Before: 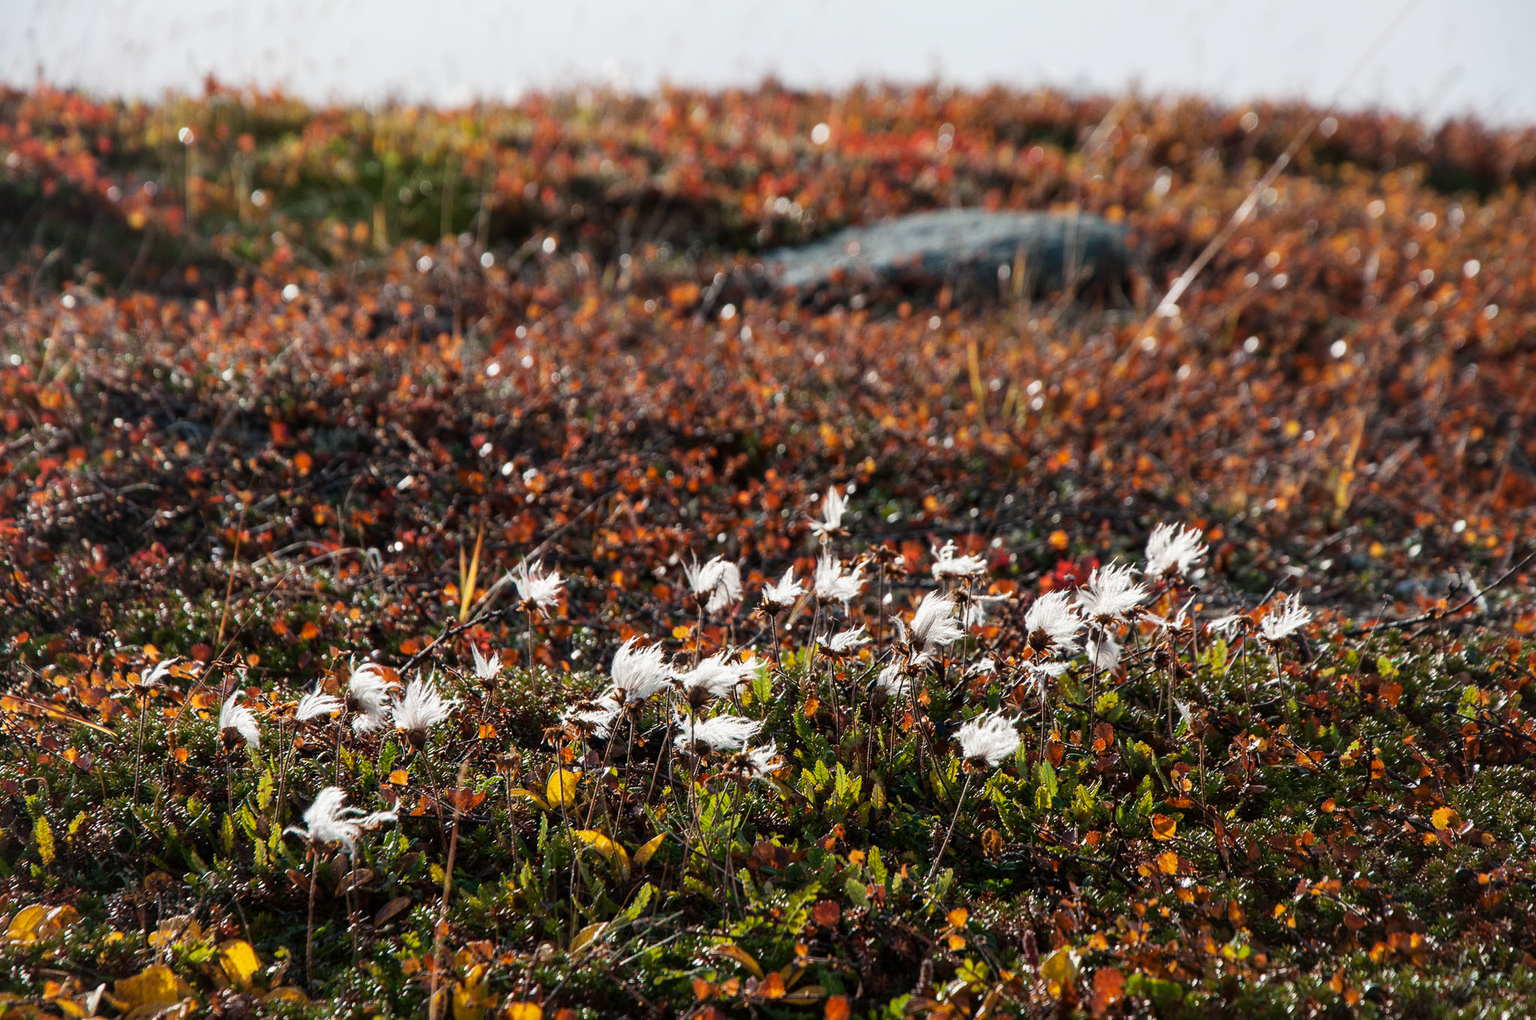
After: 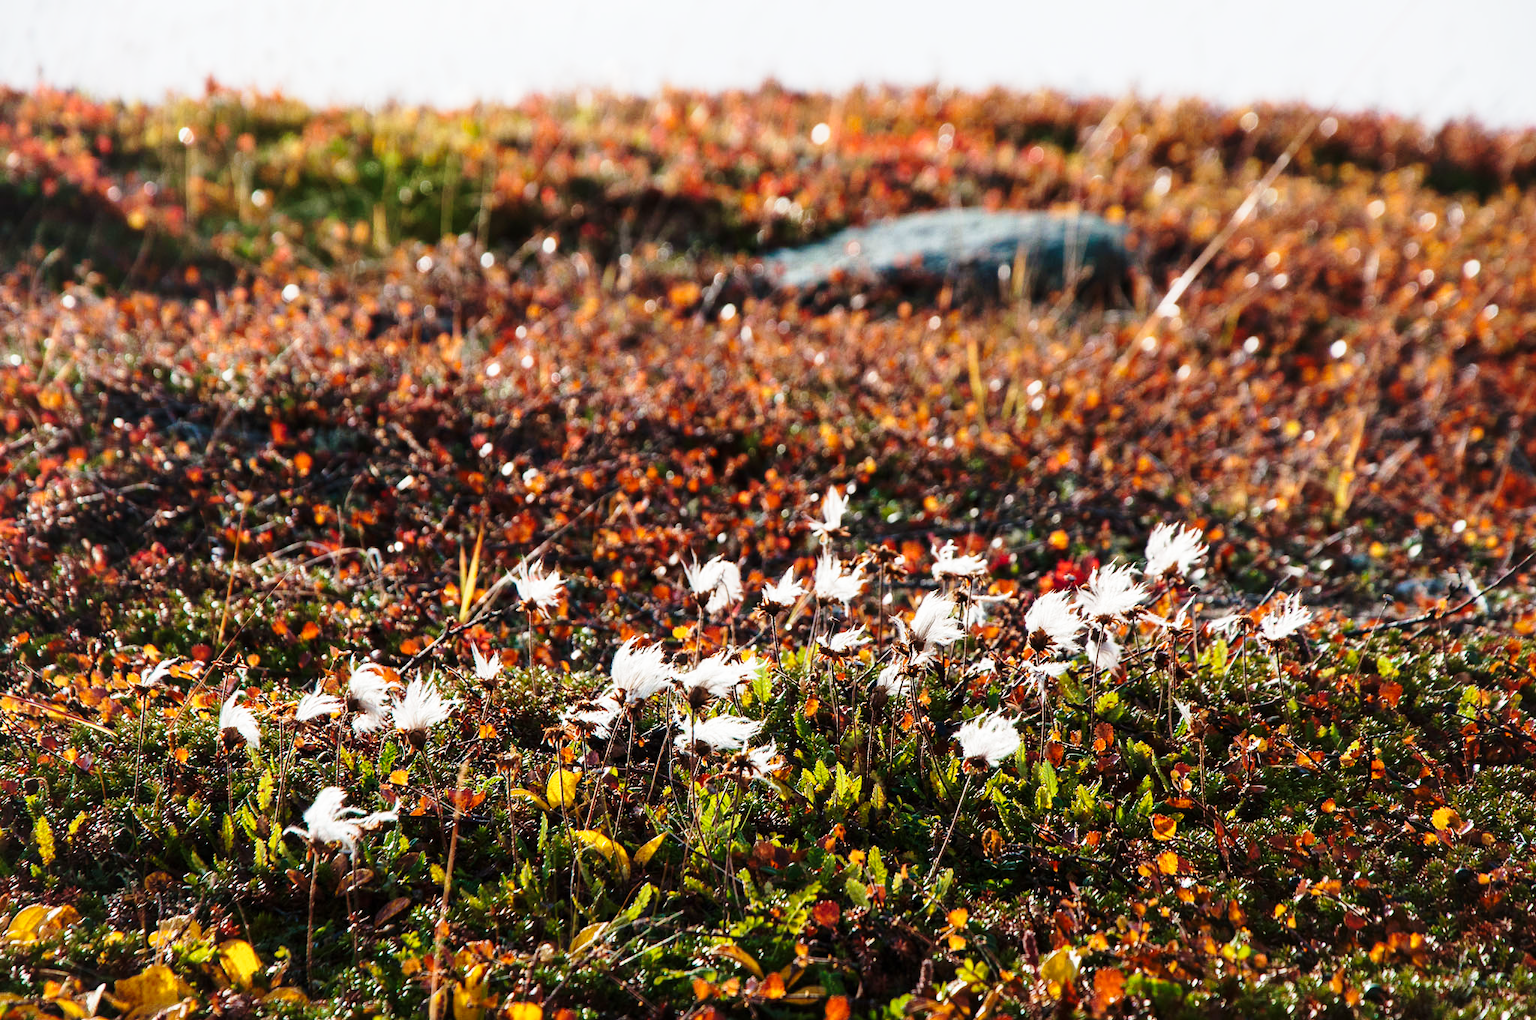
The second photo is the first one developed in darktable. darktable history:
rotate and perspective: automatic cropping off
velvia: on, module defaults
base curve: curves: ch0 [(0, 0) (0.028, 0.03) (0.121, 0.232) (0.46, 0.748) (0.859, 0.968) (1, 1)], preserve colors none
